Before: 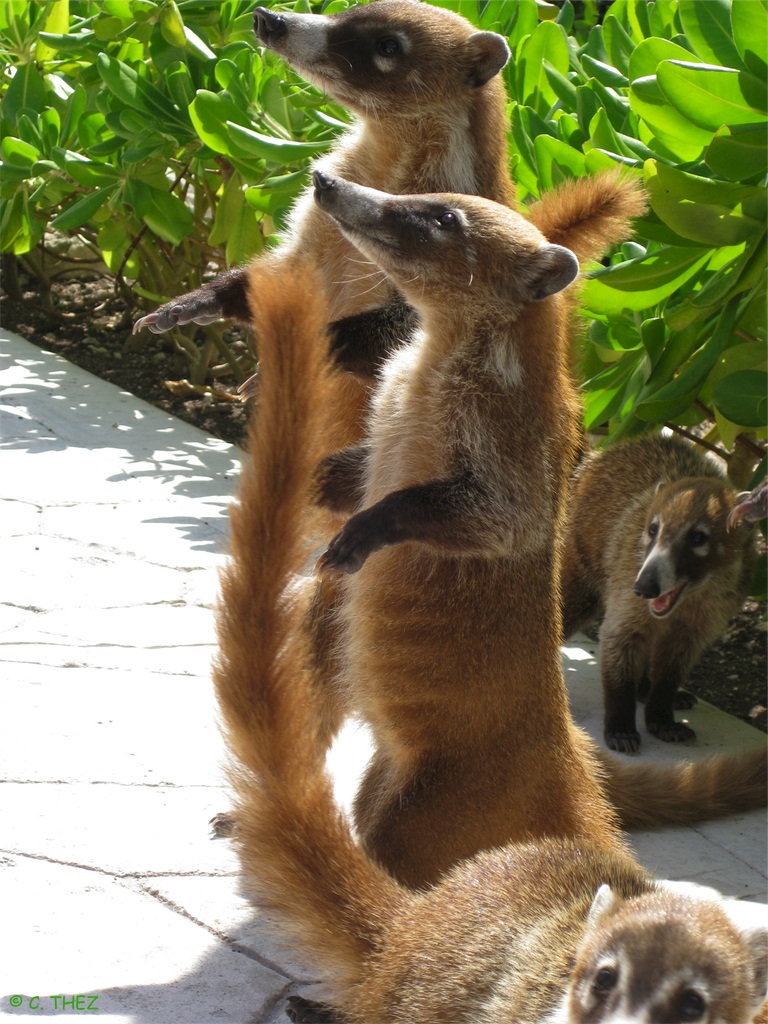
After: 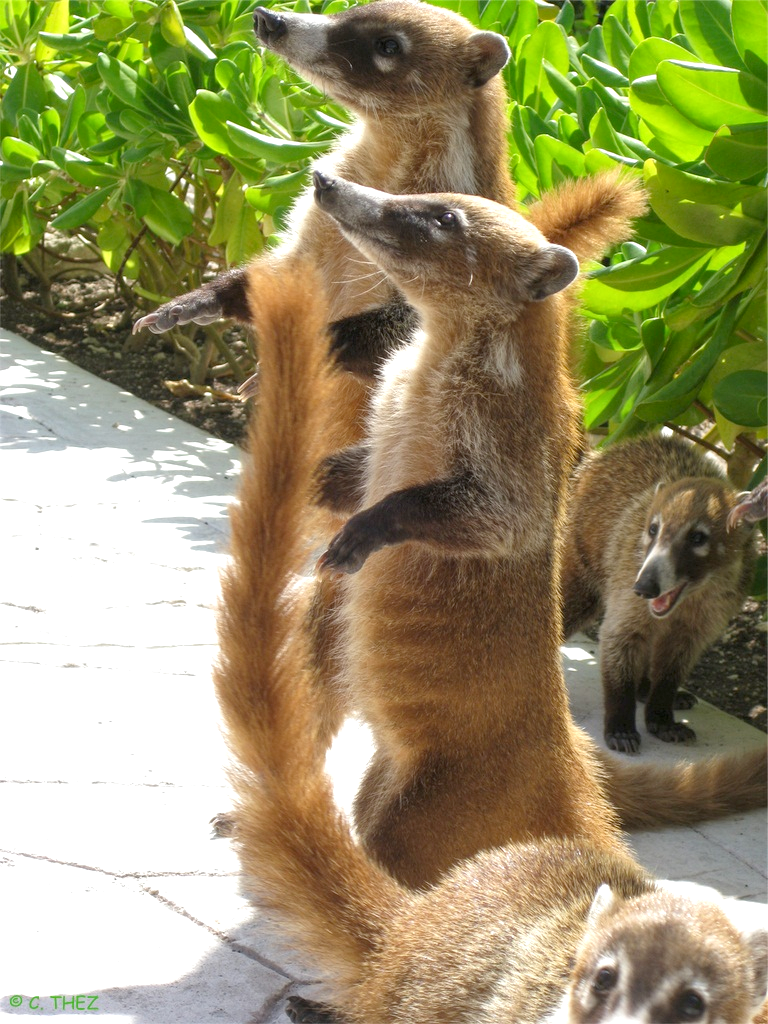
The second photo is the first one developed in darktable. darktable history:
local contrast: highlights 102%, shadows 98%, detail 119%, midtone range 0.2
exposure: exposure 0.294 EV, compensate highlight preservation false
